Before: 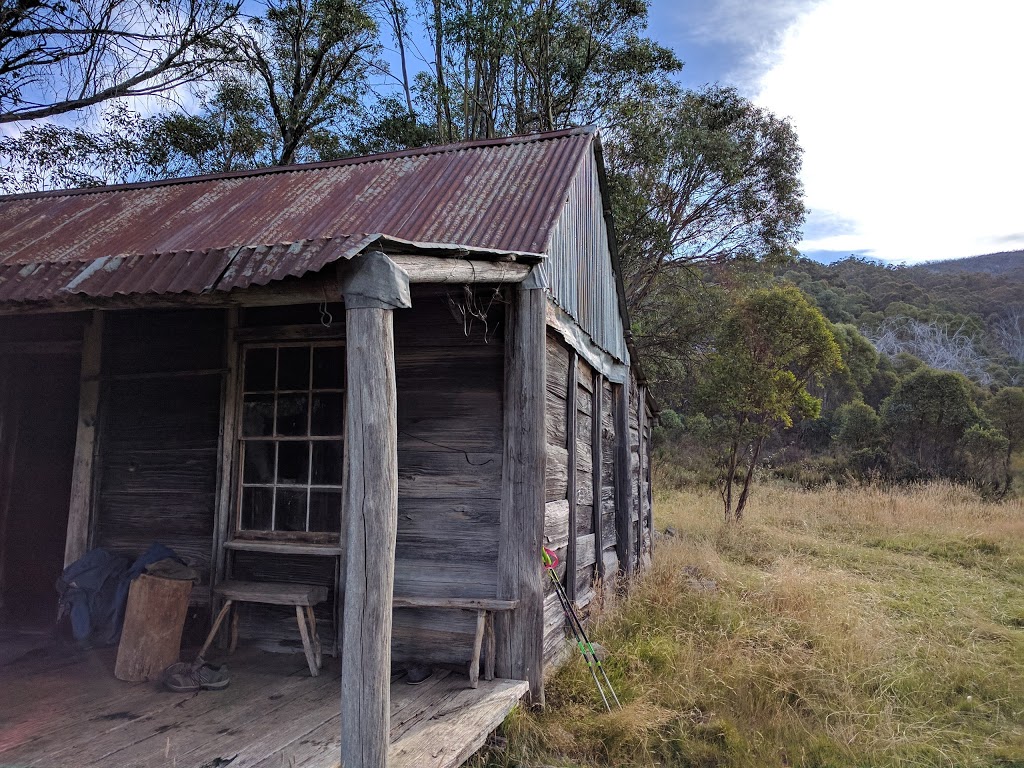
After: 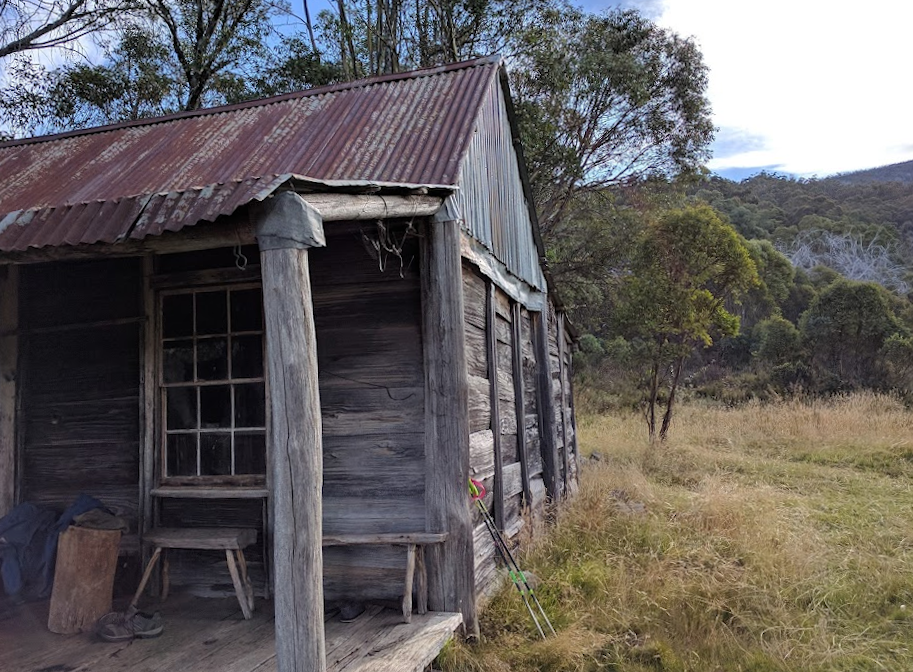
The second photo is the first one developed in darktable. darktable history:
rotate and perspective: rotation -1°, crop left 0.011, crop right 0.989, crop top 0.025, crop bottom 0.975
color balance rgb: global vibrance -1%, saturation formula JzAzBz (2021)
crop and rotate: angle 1.96°, left 5.673%, top 5.673%
color contrast: green-magenta contrast 0.96
